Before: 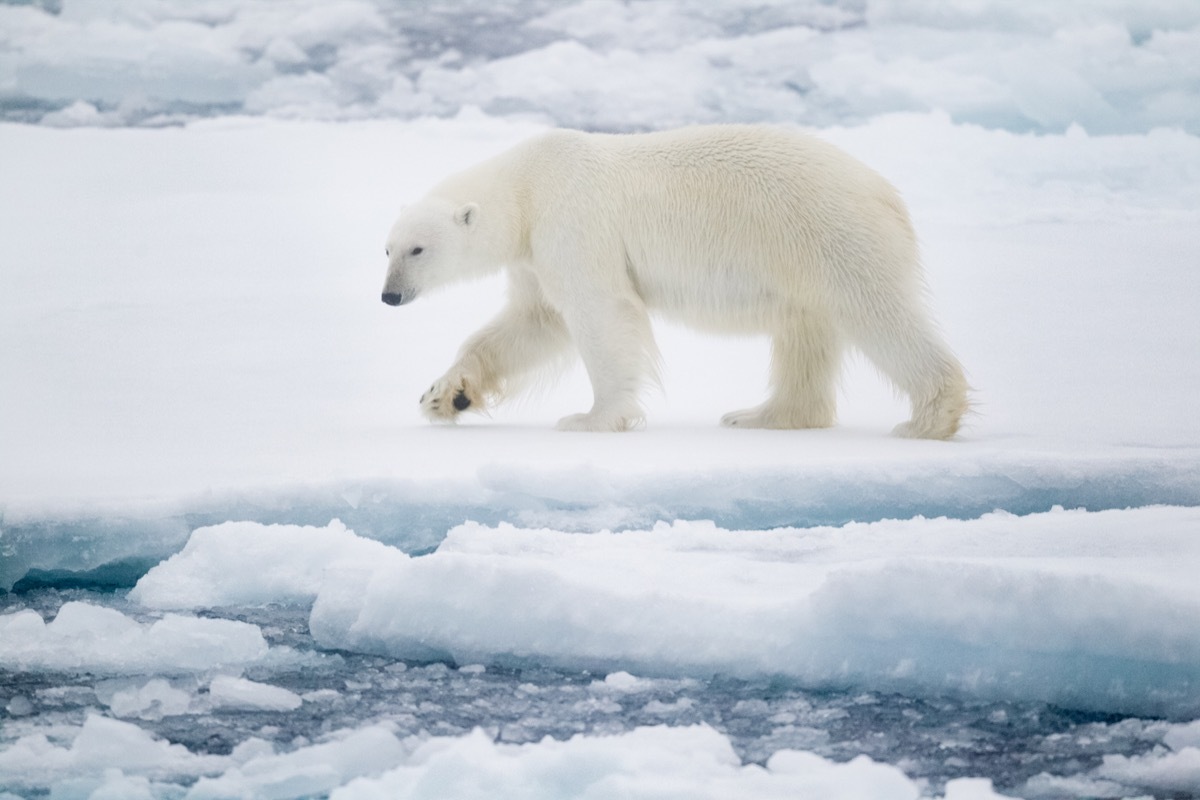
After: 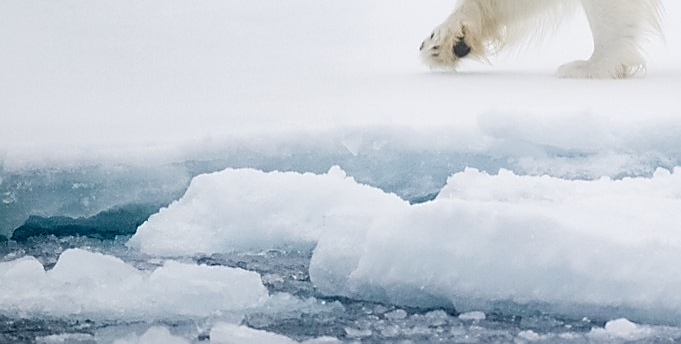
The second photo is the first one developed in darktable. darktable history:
crop: top 44.139%, right 43.194%, bottom 12.796%
sharpen: radius 1.389, amount 1.251, threshold 0.735
